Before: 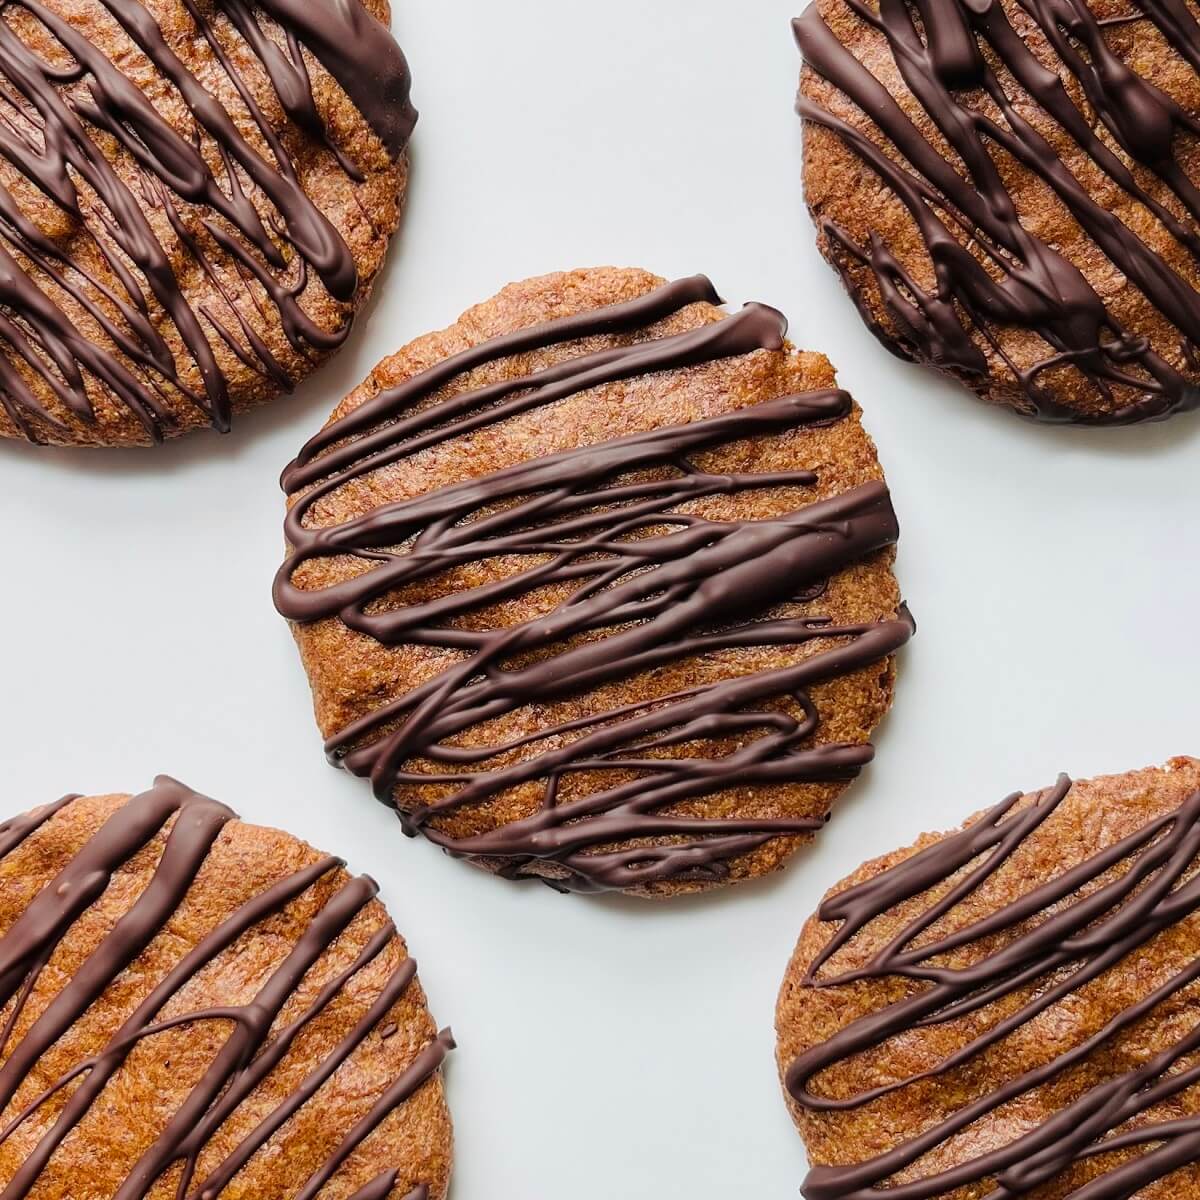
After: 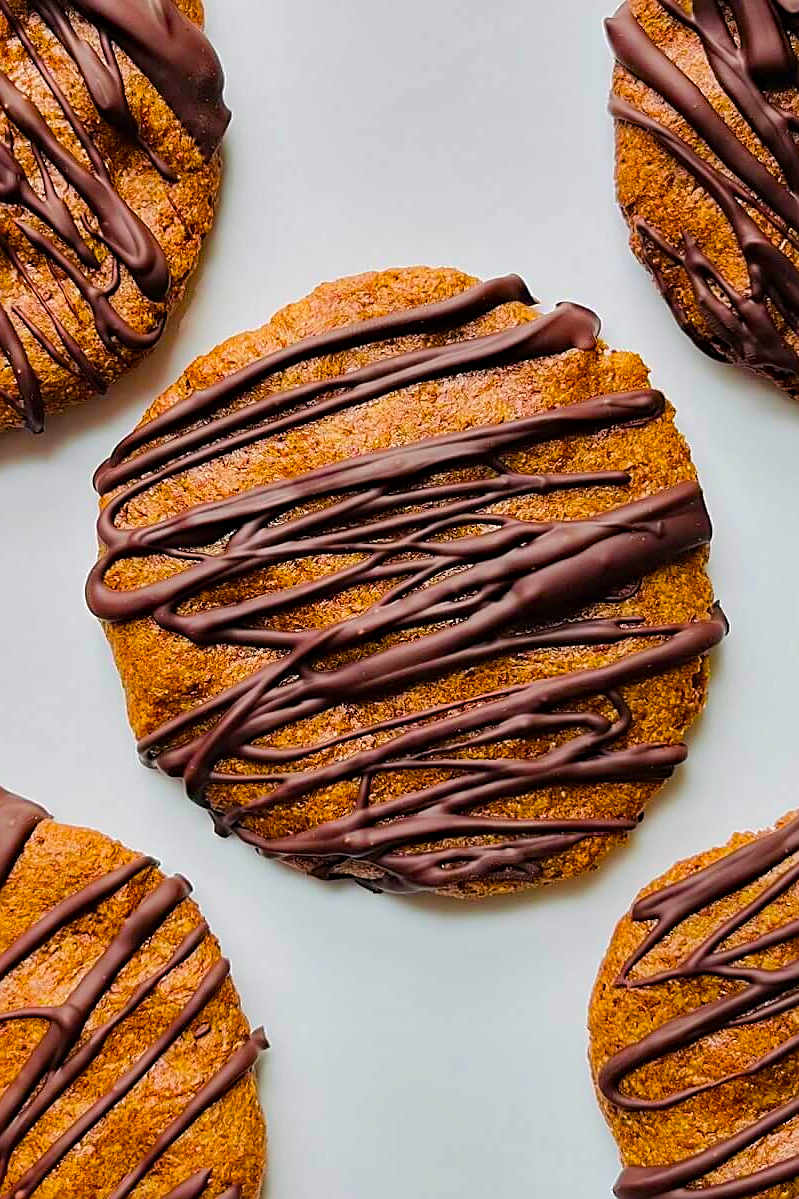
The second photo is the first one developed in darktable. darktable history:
exposure: exposure -0.04 EV, compensate exposure bias true, compensate highlight preservation false
shadows and highlights: soften with gaussian
color balance rgb: linear chroma grading › global chroma 24.925%, perceptual saturation grading › global saturation 25.366%, global vibrance 9.954%
sharpen: on, module defaults
crop and rotate: left 15.617%, right 17.787%
base curve: curves: ch0 [(0, 0) (0.235, 0.266) (0.503, 0.496) (0.786, 0.72) (1, 1)]
haze removal: compatibility mode true, adaptive false
